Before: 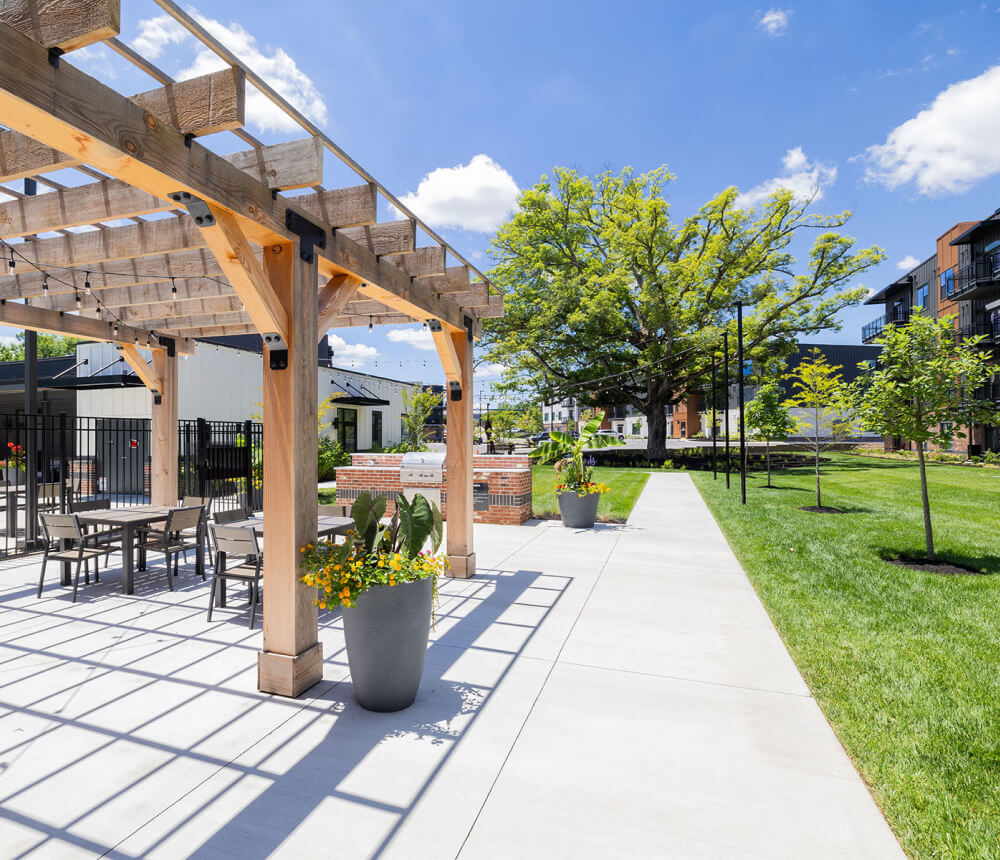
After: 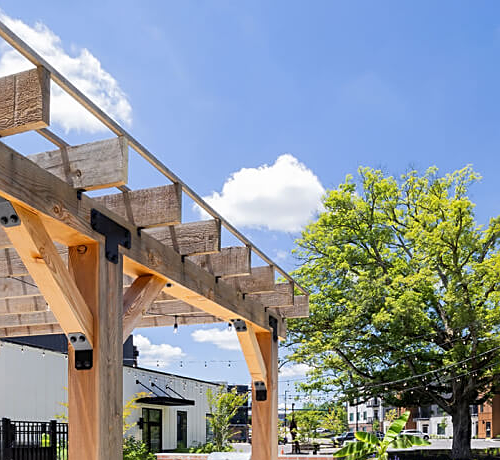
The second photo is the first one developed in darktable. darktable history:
sharpen: on, module defaults
crop: left 19.556%, right 30.401%, bottom 46.458%
